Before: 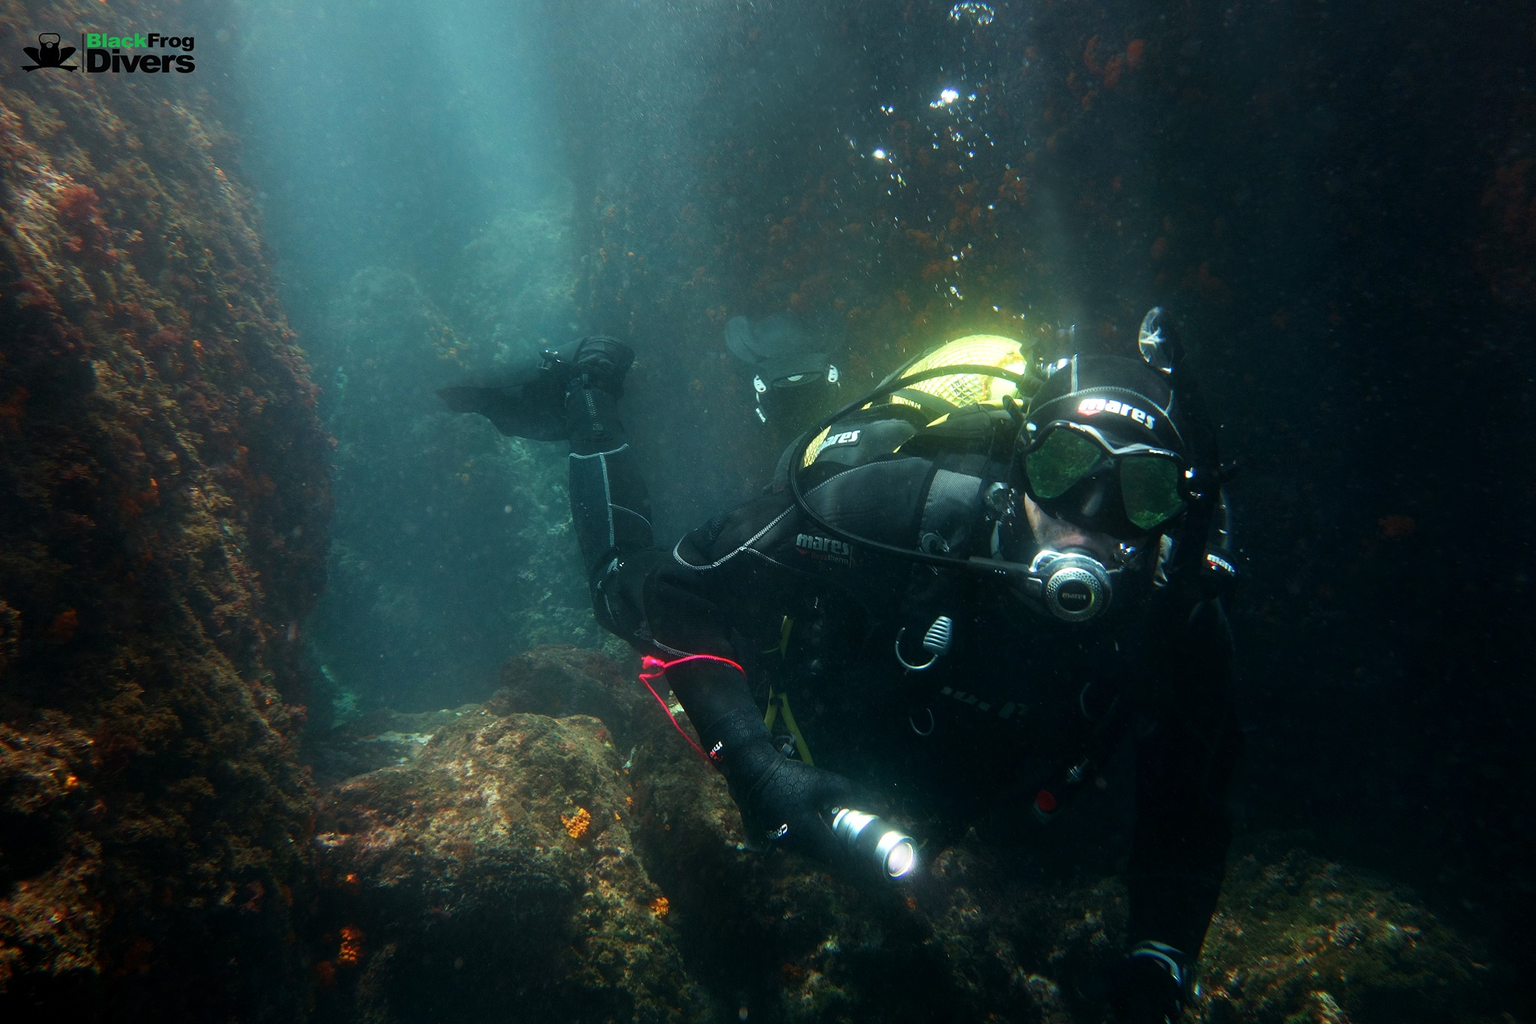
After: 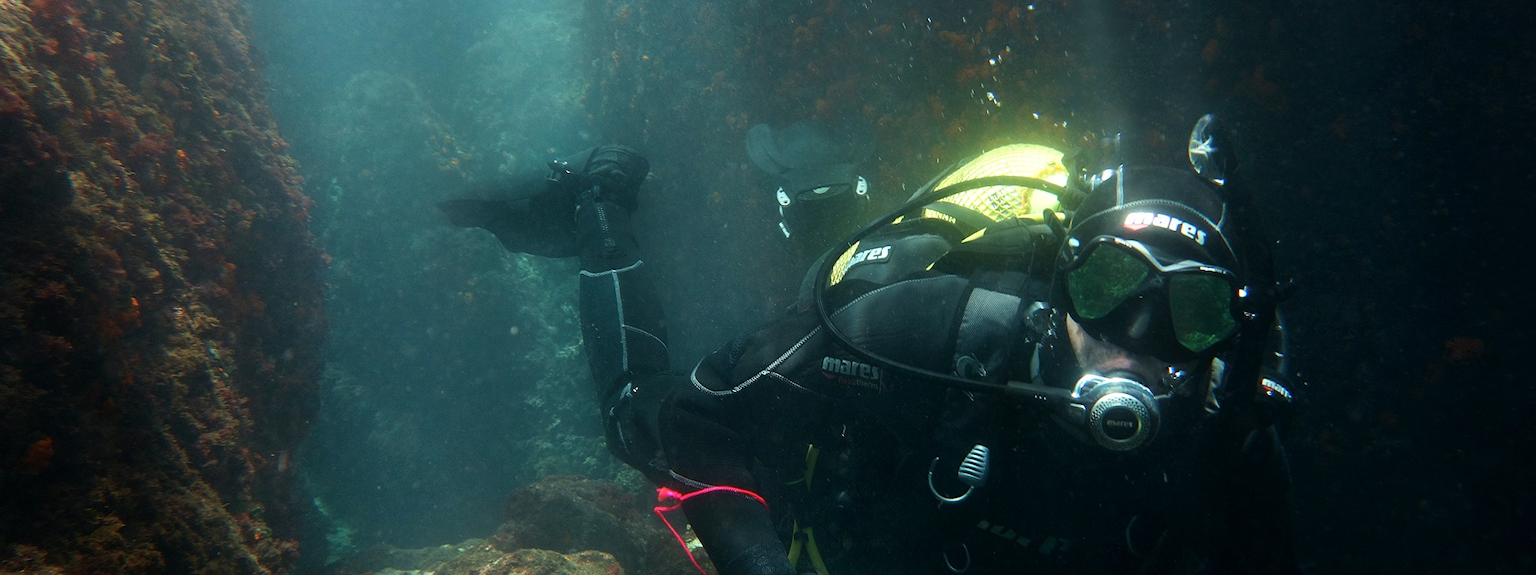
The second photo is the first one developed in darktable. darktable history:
crop: left 1.82%, top 19.586%, right 4.714%, bottom 27.882%
